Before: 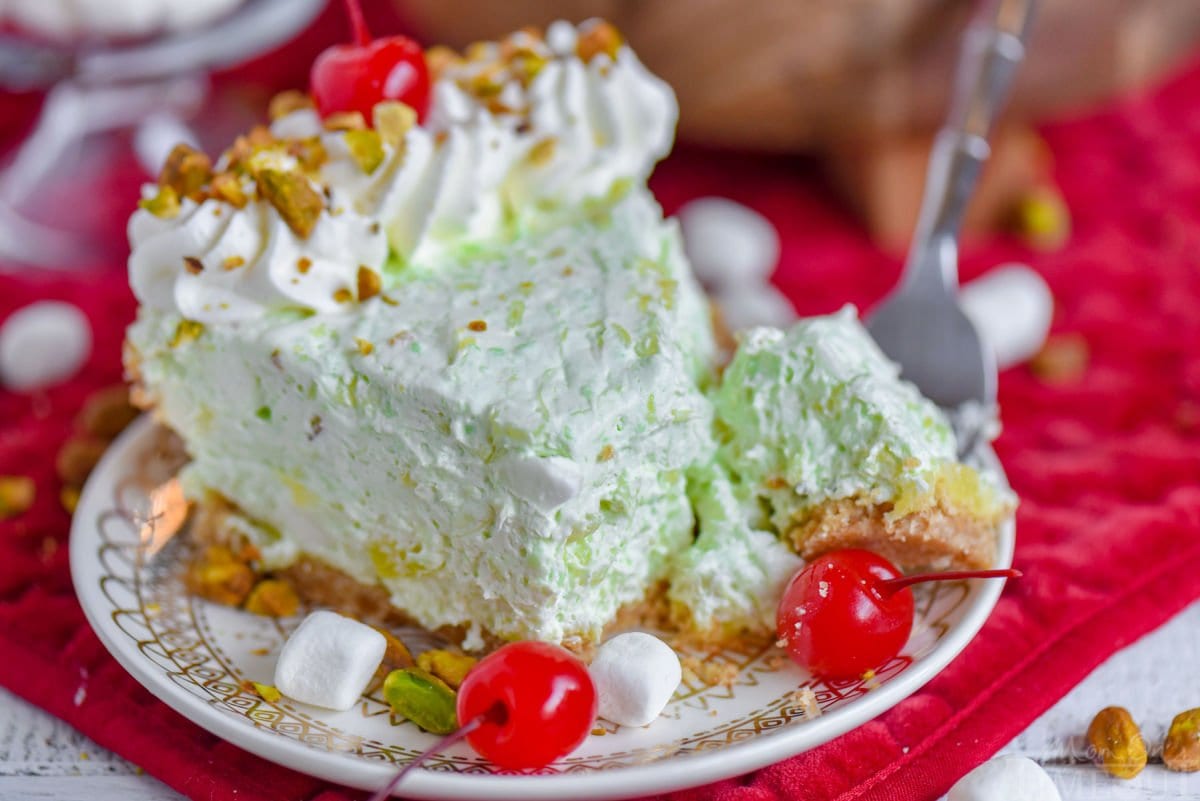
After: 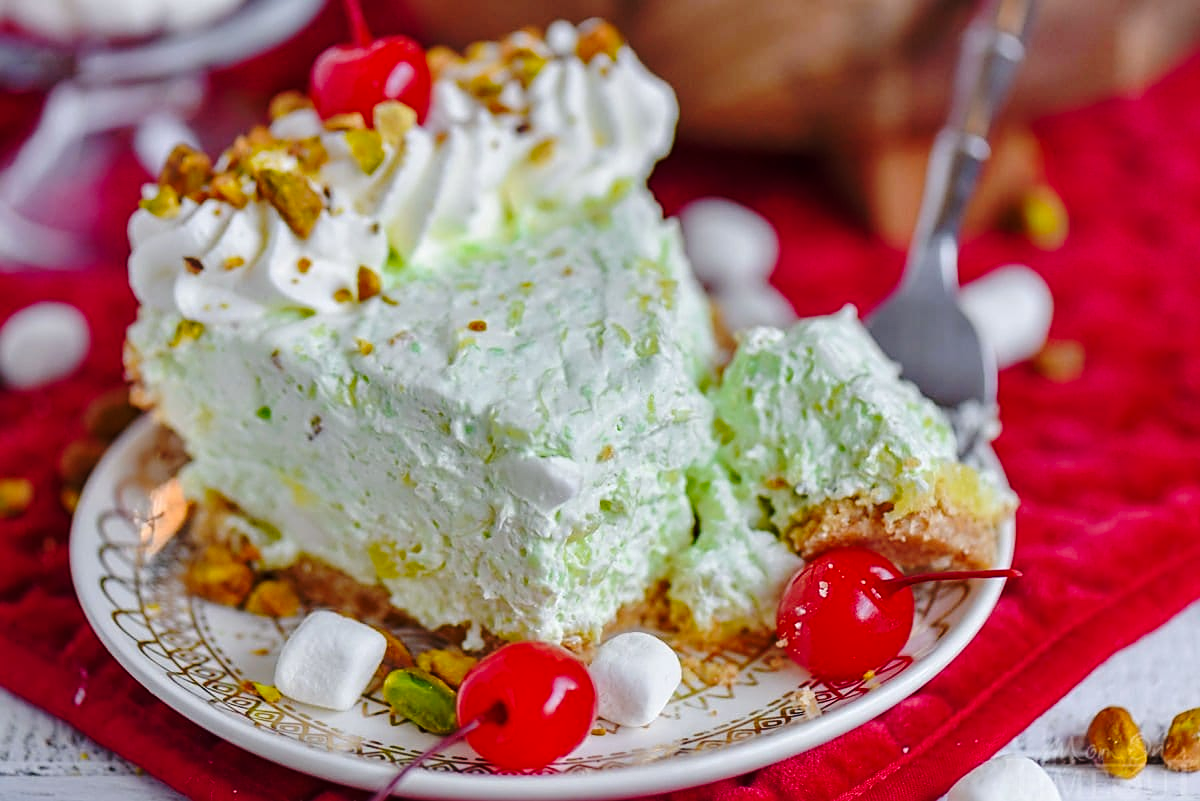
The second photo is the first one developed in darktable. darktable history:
base curve: curves: ch0 [(0, 0) (0.073, 0.04) (0.157, 0.139) (0.492, 0.492) (0.758, 0.758) (1, 1)], preserve colors none
sharpen: on, module defaults
